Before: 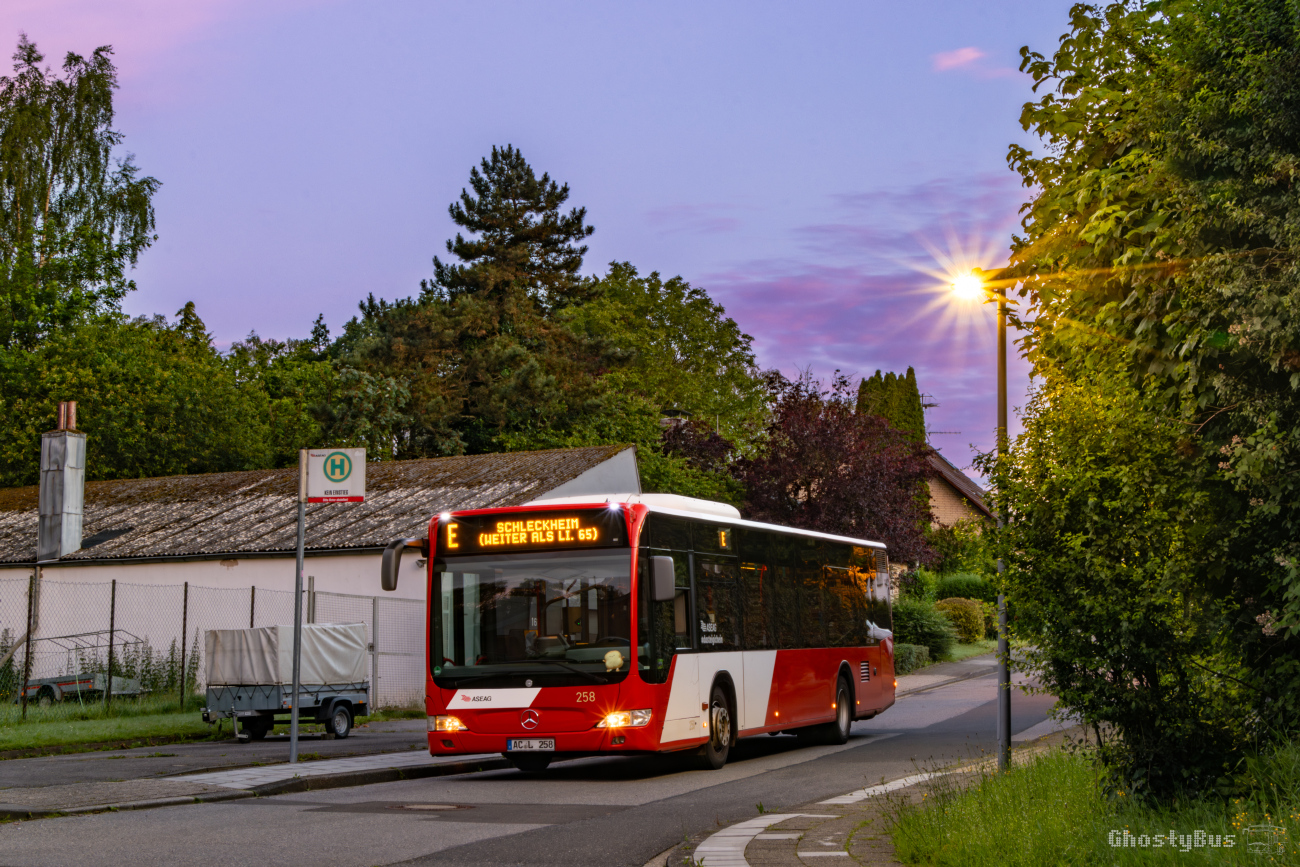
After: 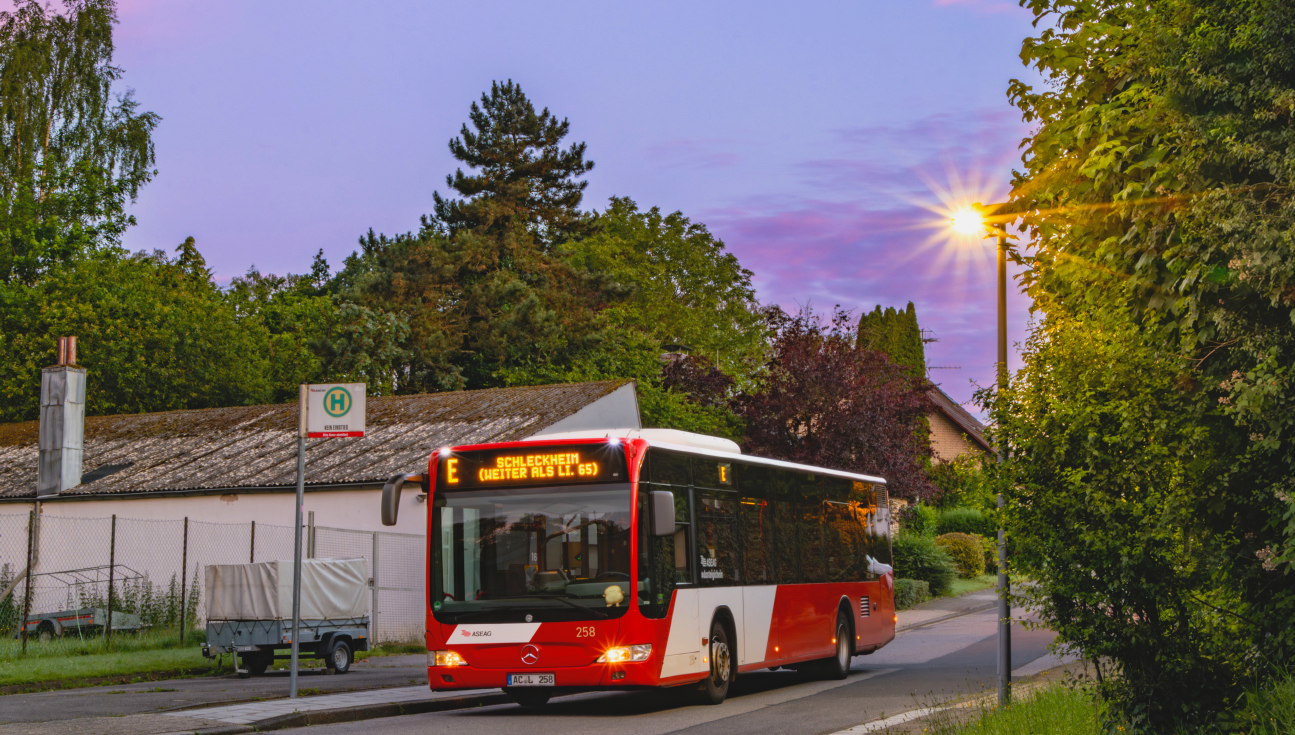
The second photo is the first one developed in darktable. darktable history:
crop: top 7.6%, bottom 7.511%
contrast brightness saturation: contrast -0.105, brightness 0.045, saturation 0.085
